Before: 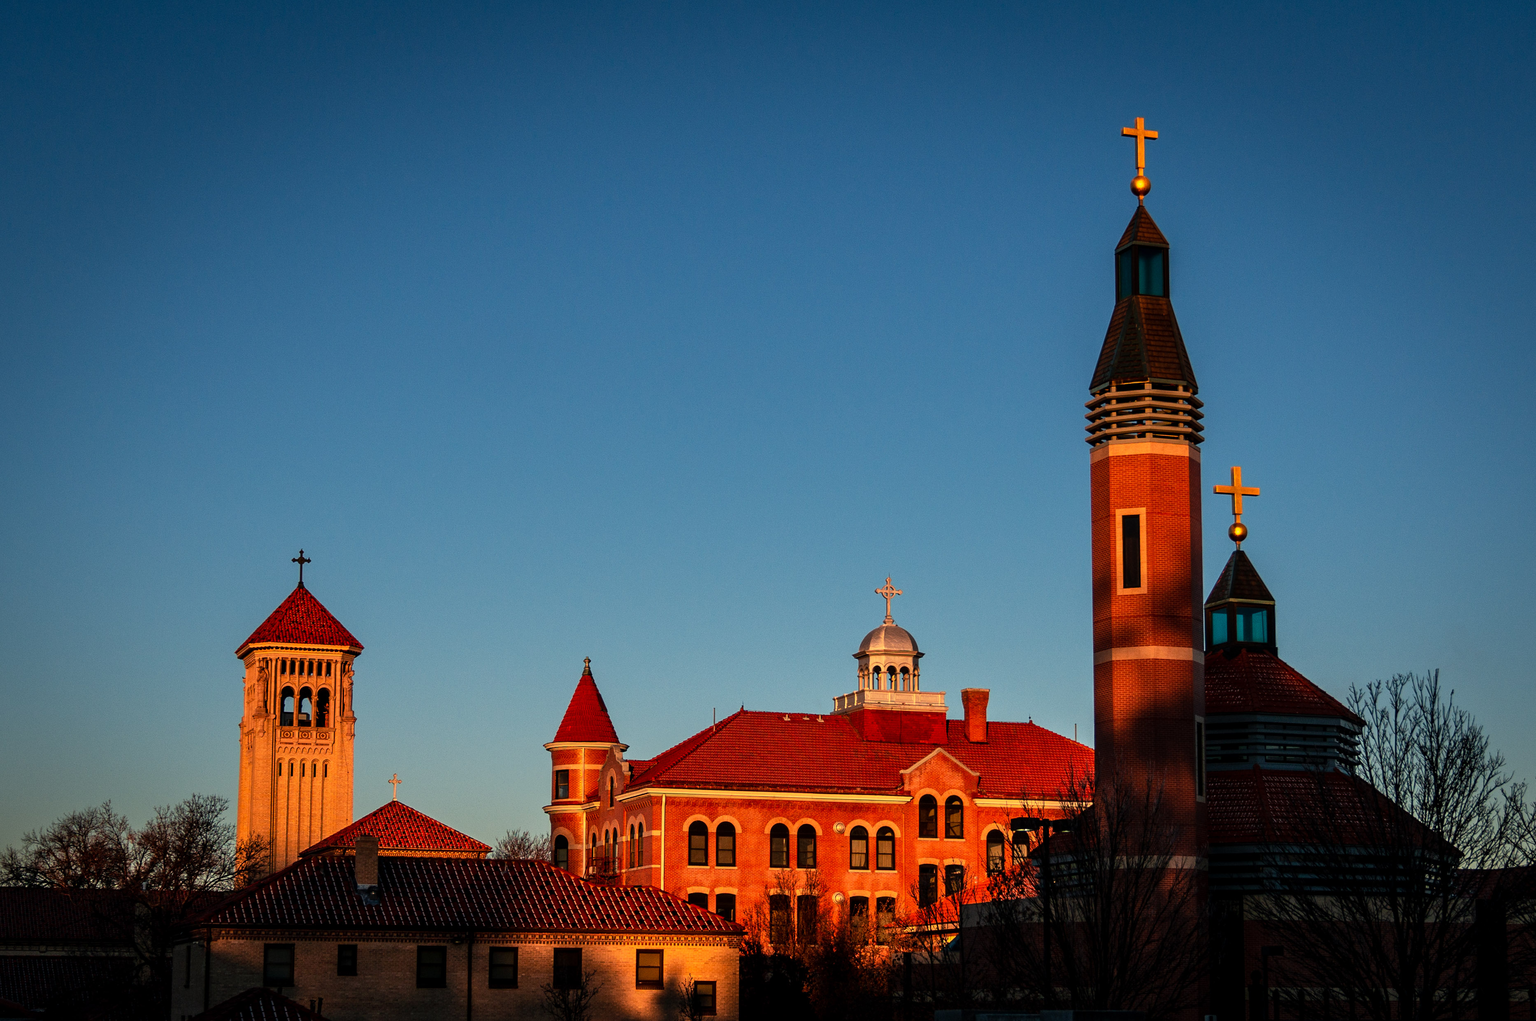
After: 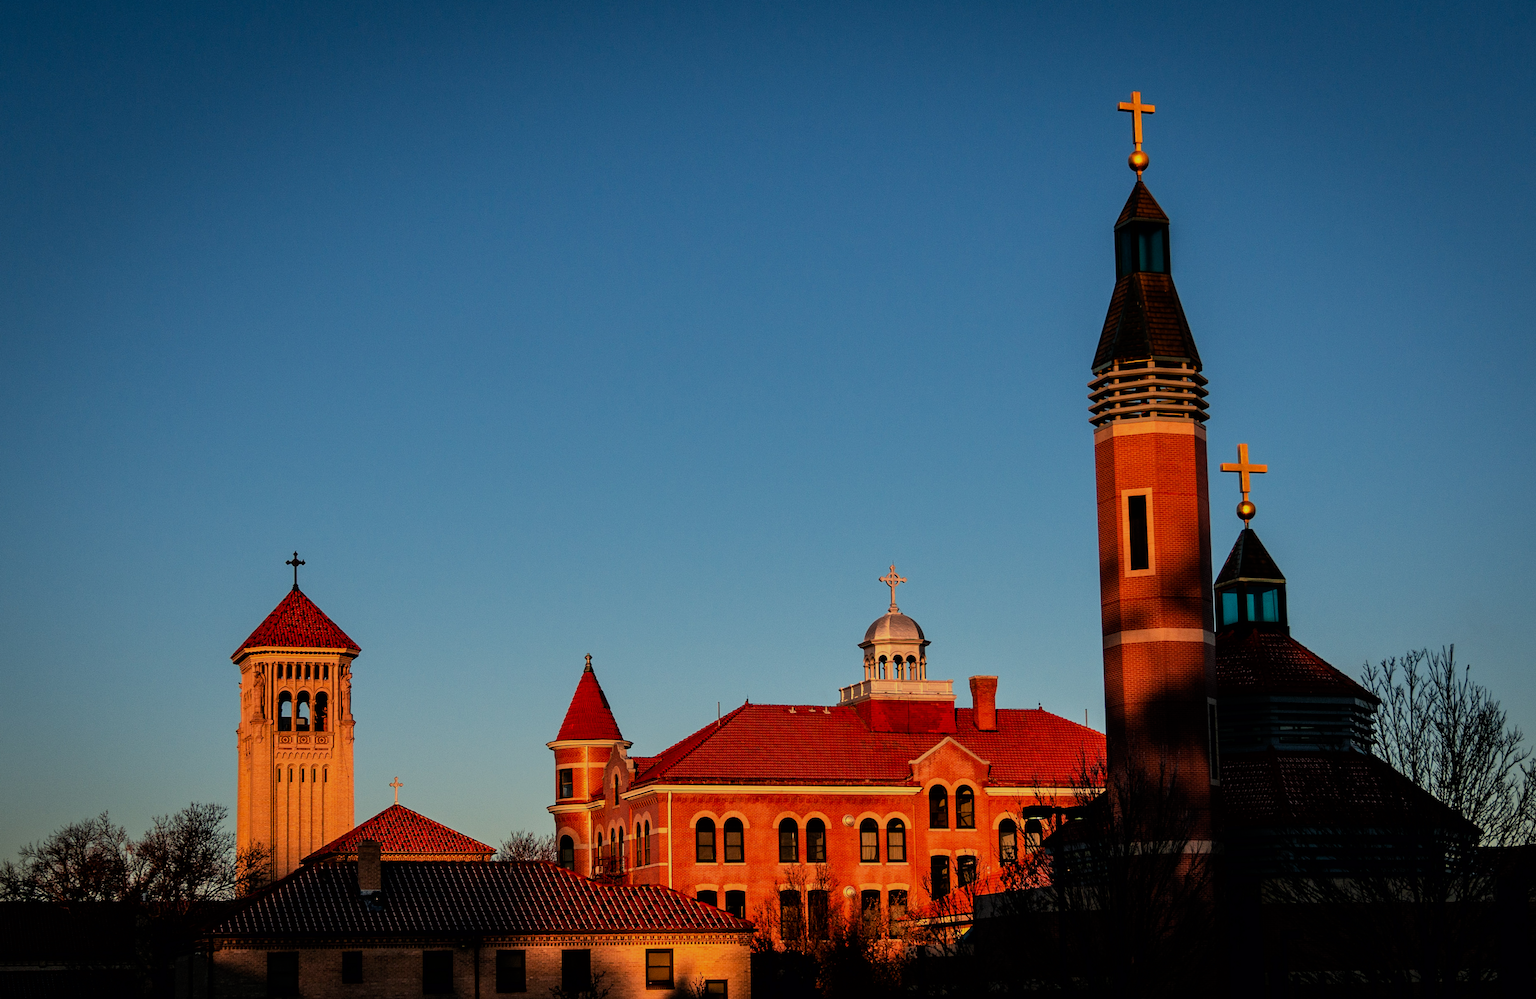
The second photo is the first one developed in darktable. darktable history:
rotate and perspective: rotation -1.42°, crop left 0.016, crop right 0.984, crop top 0.035, crop bottom 0.965
contrast brightness saturation: contrast 0.07
filmic rgb: black relative exposure -7.65 EV, white relative exposure 4.56 EV, hardness 3.61, color science v6 (2022)
